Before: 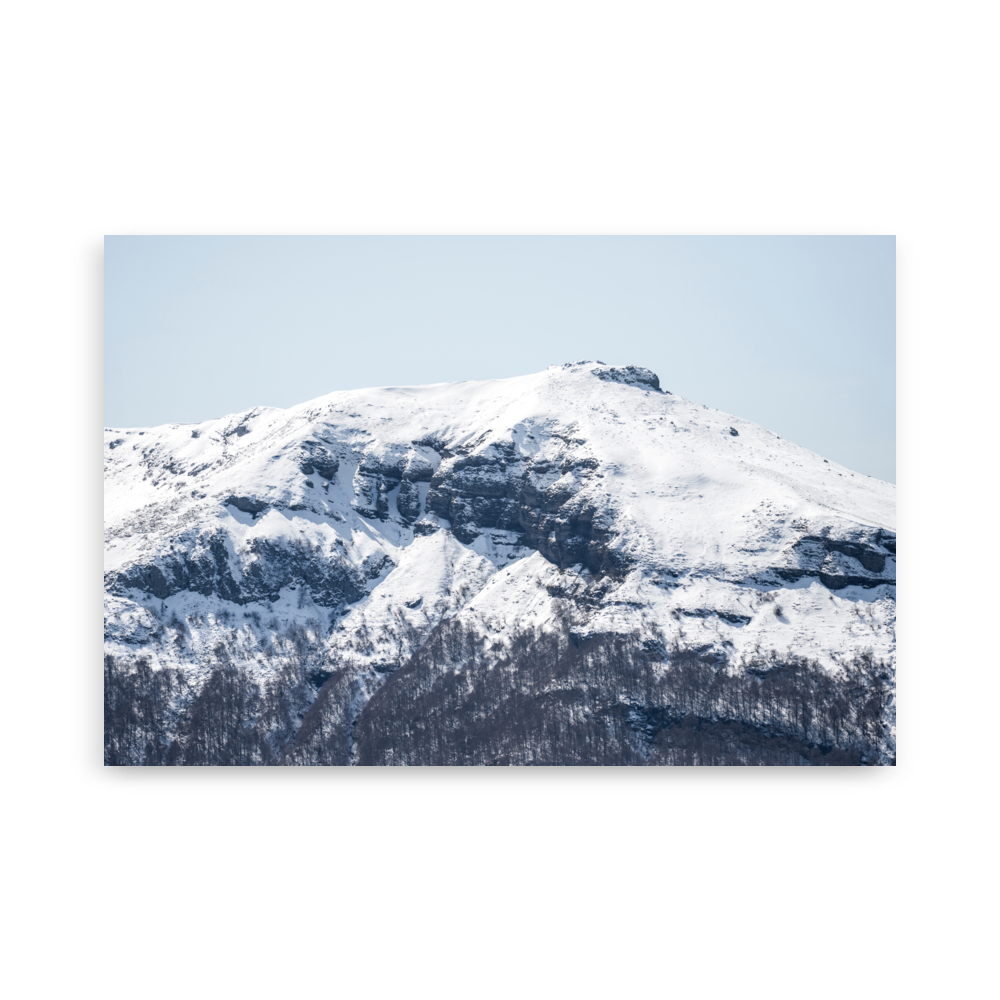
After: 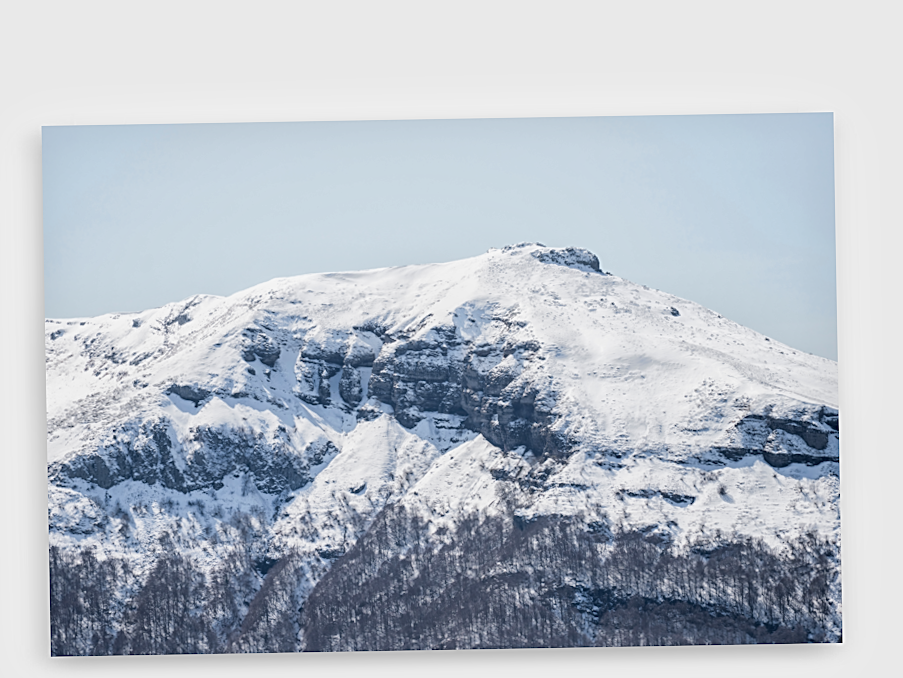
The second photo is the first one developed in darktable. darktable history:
crop: left 5.596%, top 10.314%, right 3.534%, bottom 19.395%
global tonemap: drago (1, 100), detail 1
exposure: black level correction 0, exposure 0.2 EV, compensate exposure bias true, compensate highlight preservation false
sharpen: on, module defaults
rotate and perspective: rotation -1°, crop left 0.011, crop right 0.989, crop top 0.025, crop bottom 0.975
